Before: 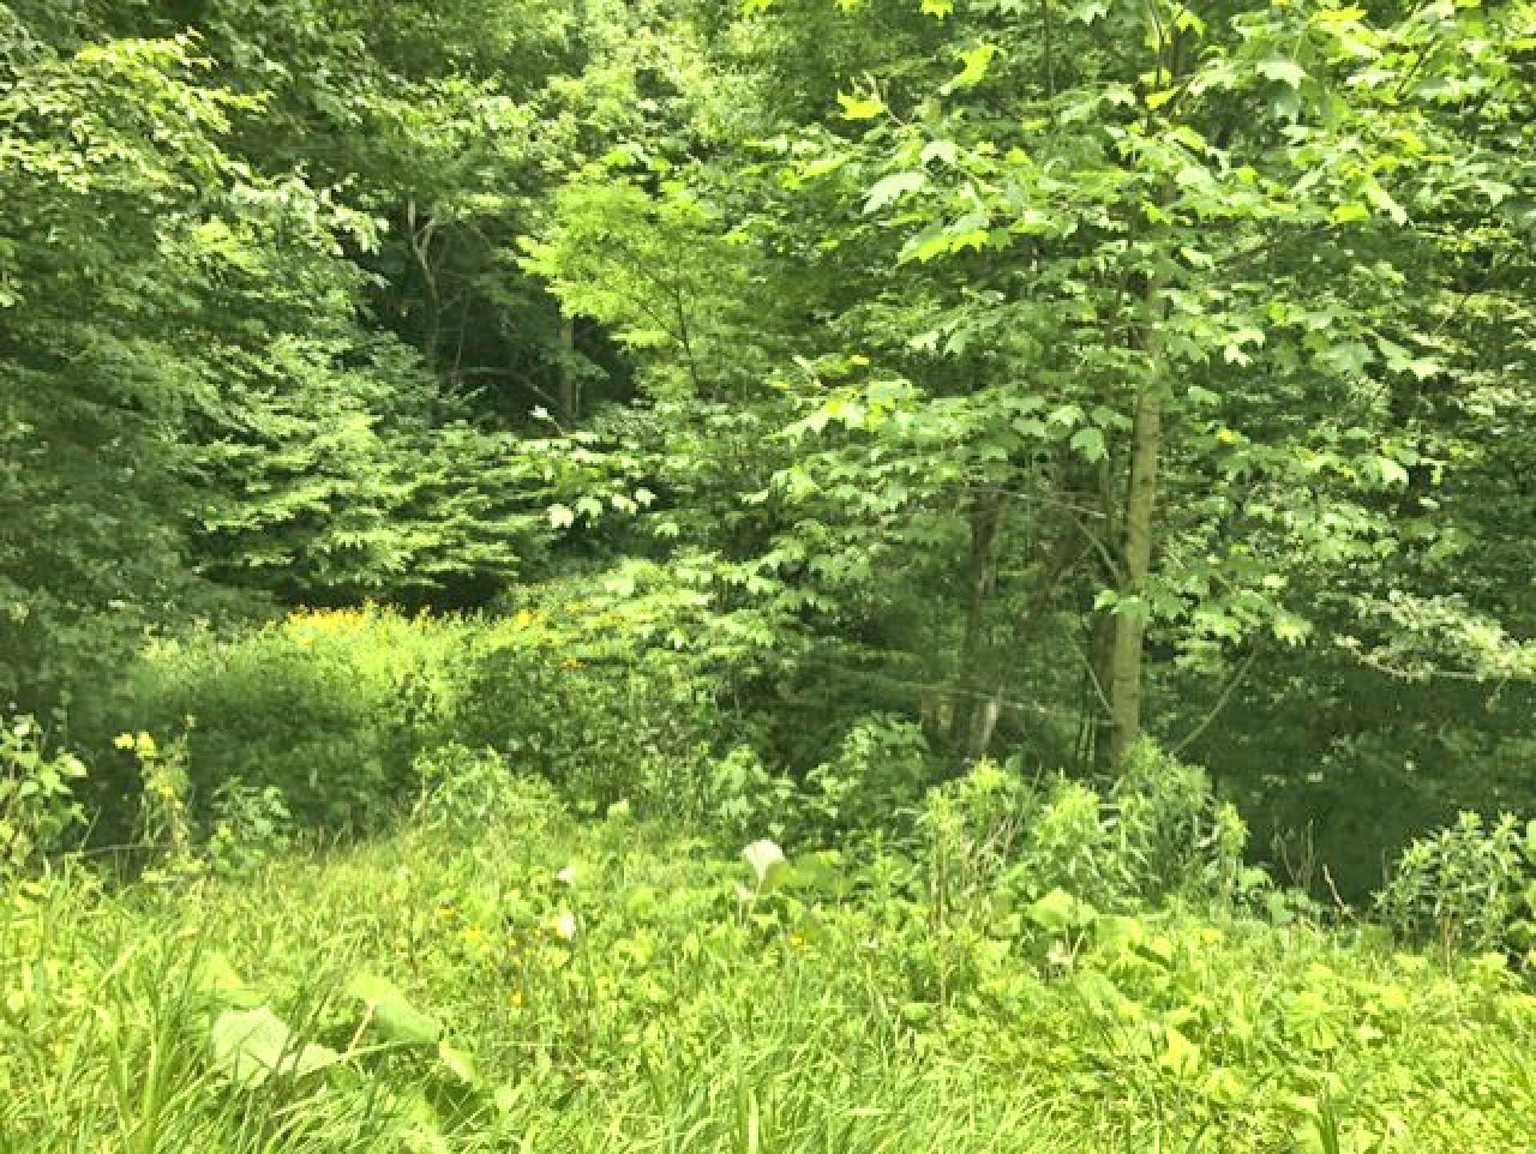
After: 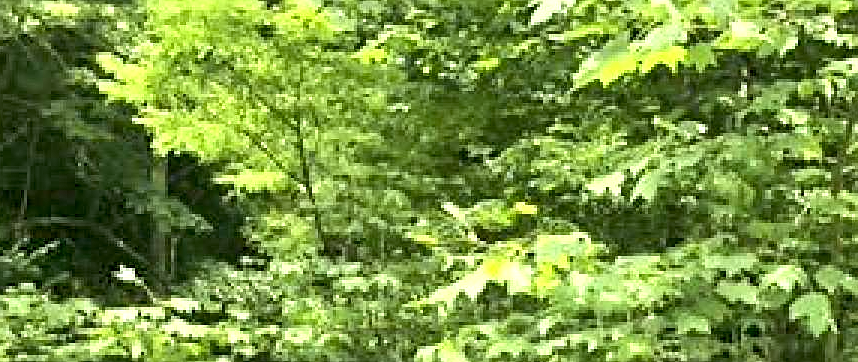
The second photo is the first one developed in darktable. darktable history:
sharpen: radius 1.967
crop: left 28.64%, top 16.832%, right 26.637%, bottom 58.055%
tone equalizer: -8 EV -0.417 EV, -7 EV -0.389 EV, -6 EV -0.333 EV, -5 EV -0.222 EV, -3 EV 0.222 EV, -2 EV 0.333 EV, -1 EV 0.389 EV, +0 EV 0.417 EV, edges refinement/feathering 500, mask exposure compensation -1.57 EV, preserve details no
white balance: red 1, blue 1
exposure: black level correction 0.009, exposure 0.014 EV, compensate highlight preservation false
